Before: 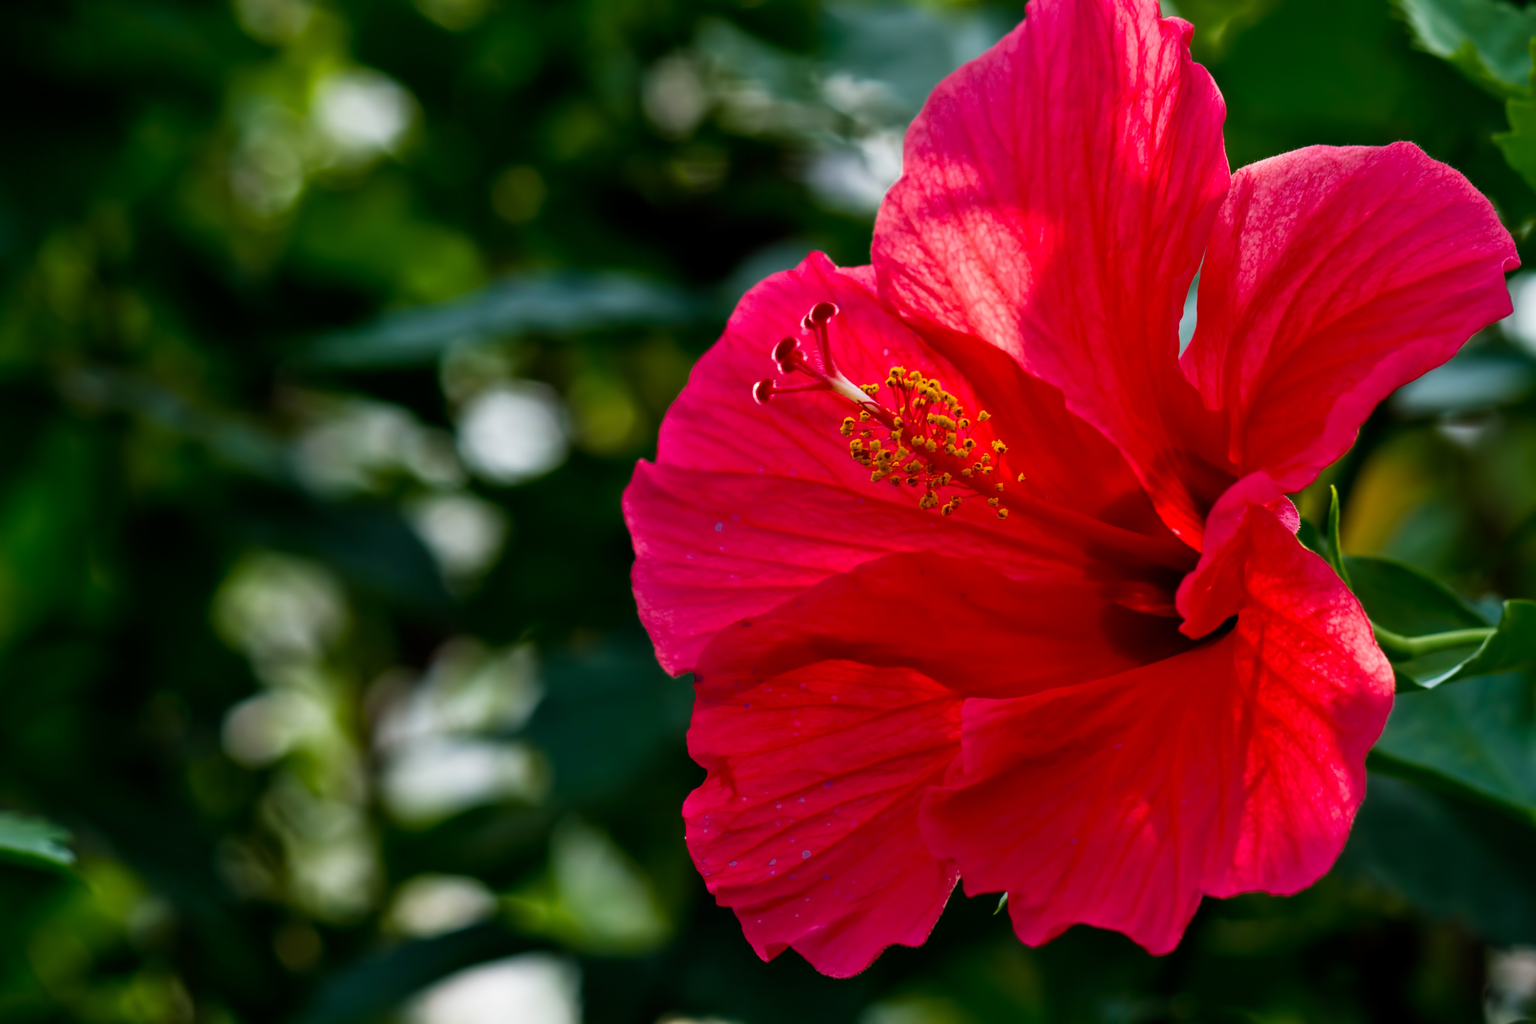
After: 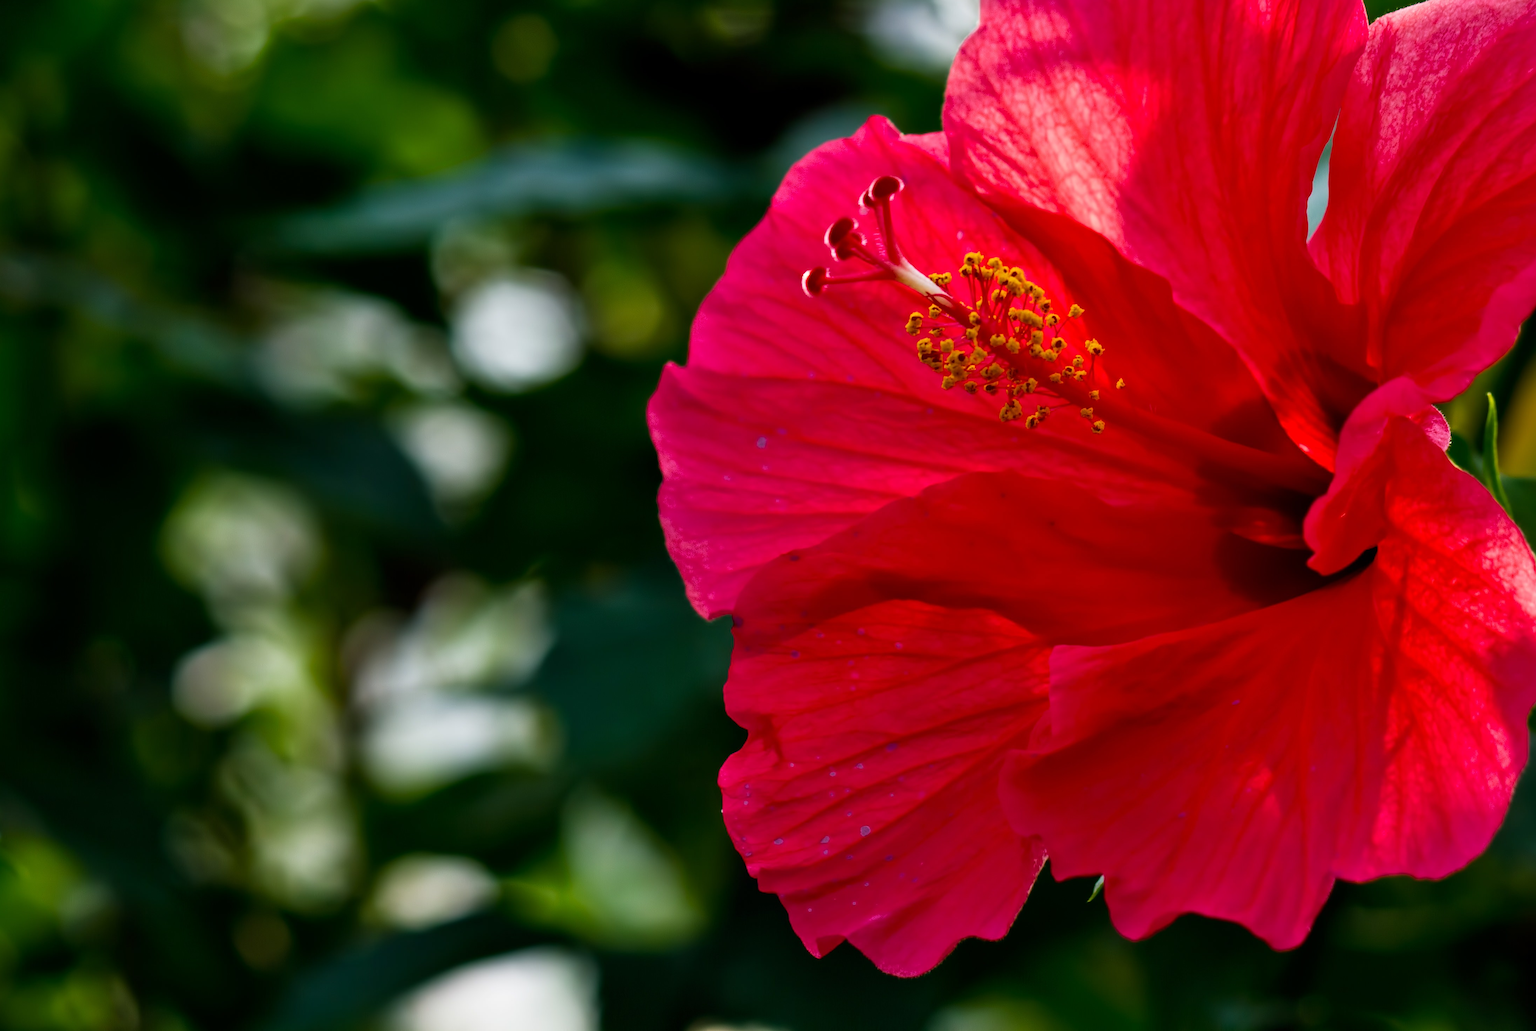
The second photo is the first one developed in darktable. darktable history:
sharpen: amount 0.211
crop and rotate: left 5.007%, top 15.058%, right 10.651%
